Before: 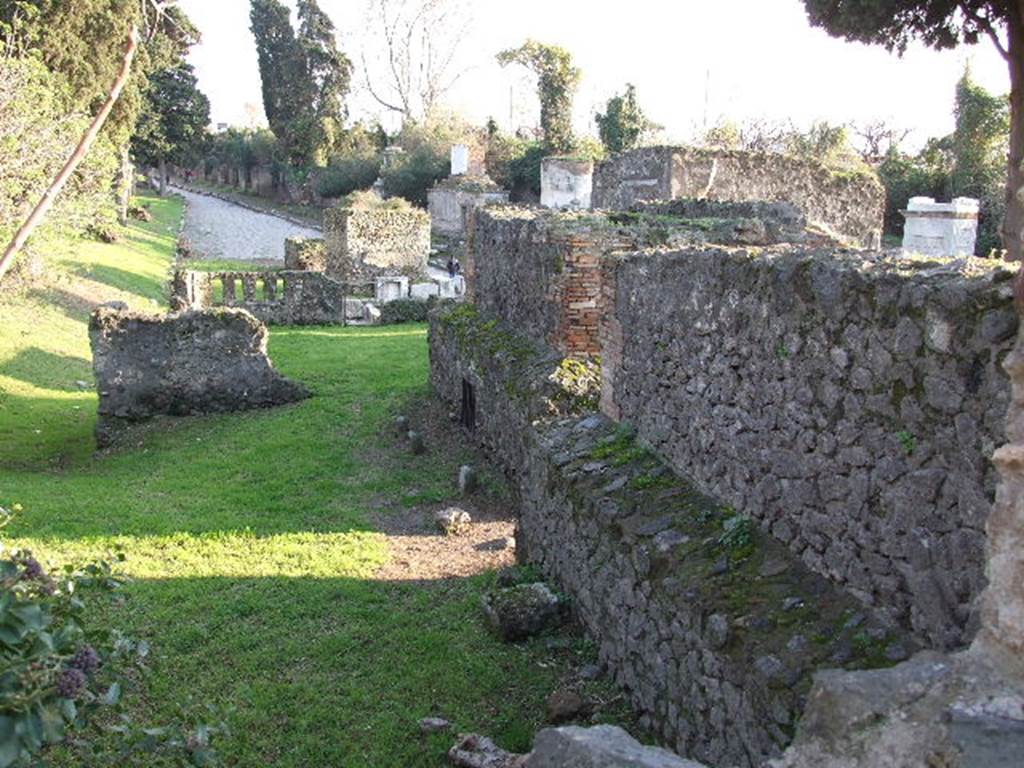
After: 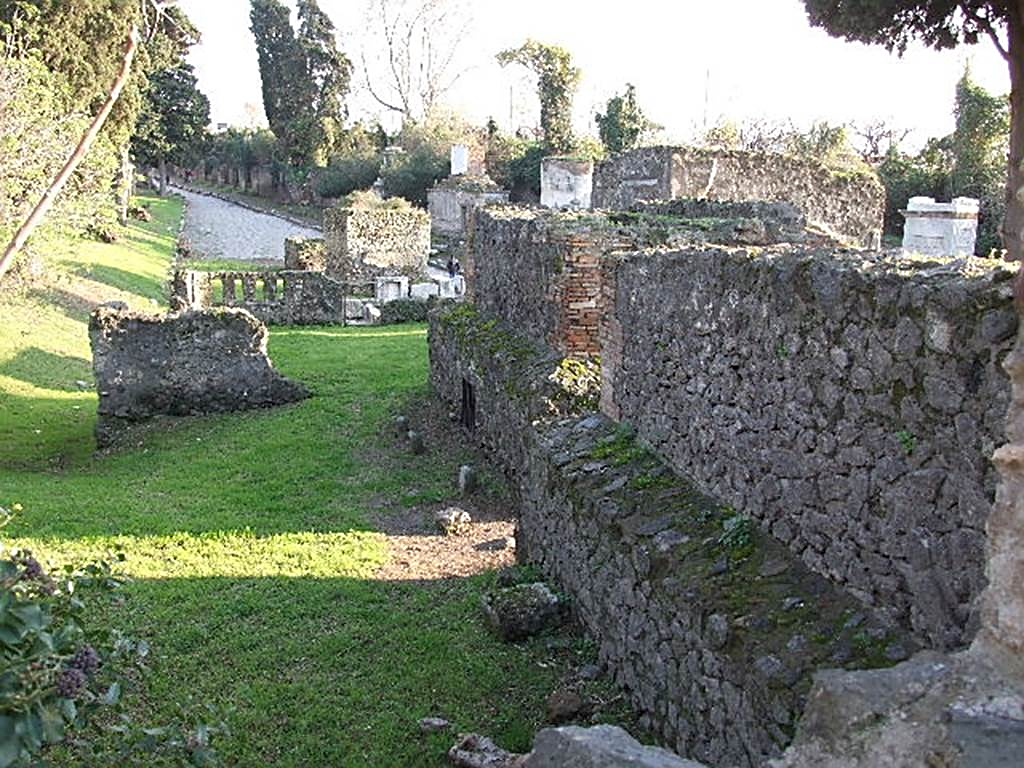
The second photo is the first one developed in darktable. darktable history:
sharpen: amount 0.738
